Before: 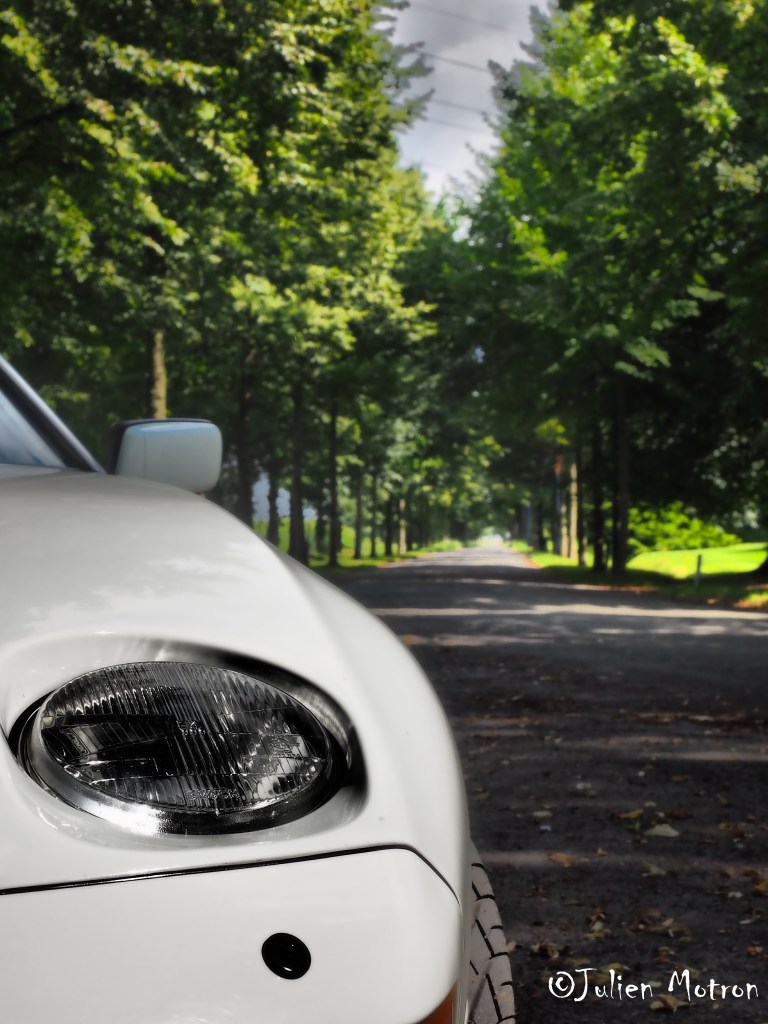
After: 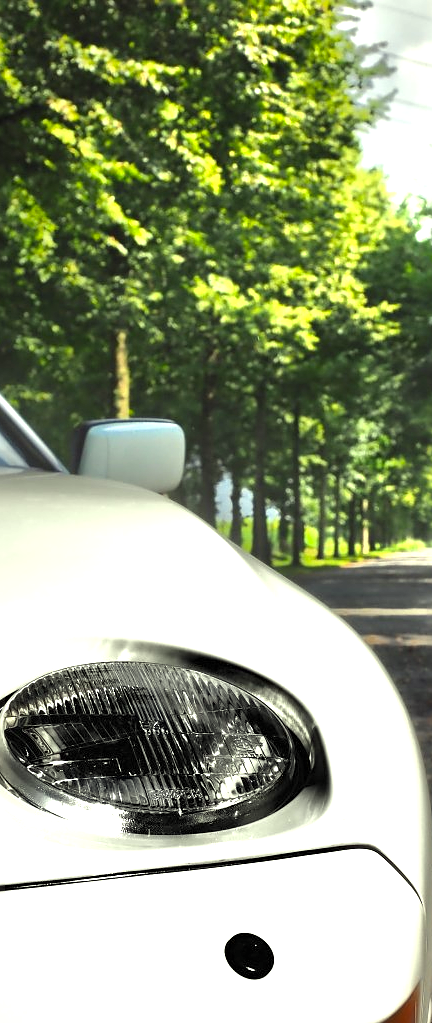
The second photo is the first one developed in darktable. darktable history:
exposure: black level correction 0, exposure 1.2 EV, compensate exposure bias true, compensate highlight preservation false
sharpen: amount 0.493
crop: left 4.865%, right 38.782%
color correction: highlights a* -5.89, highlights b* 10.93
